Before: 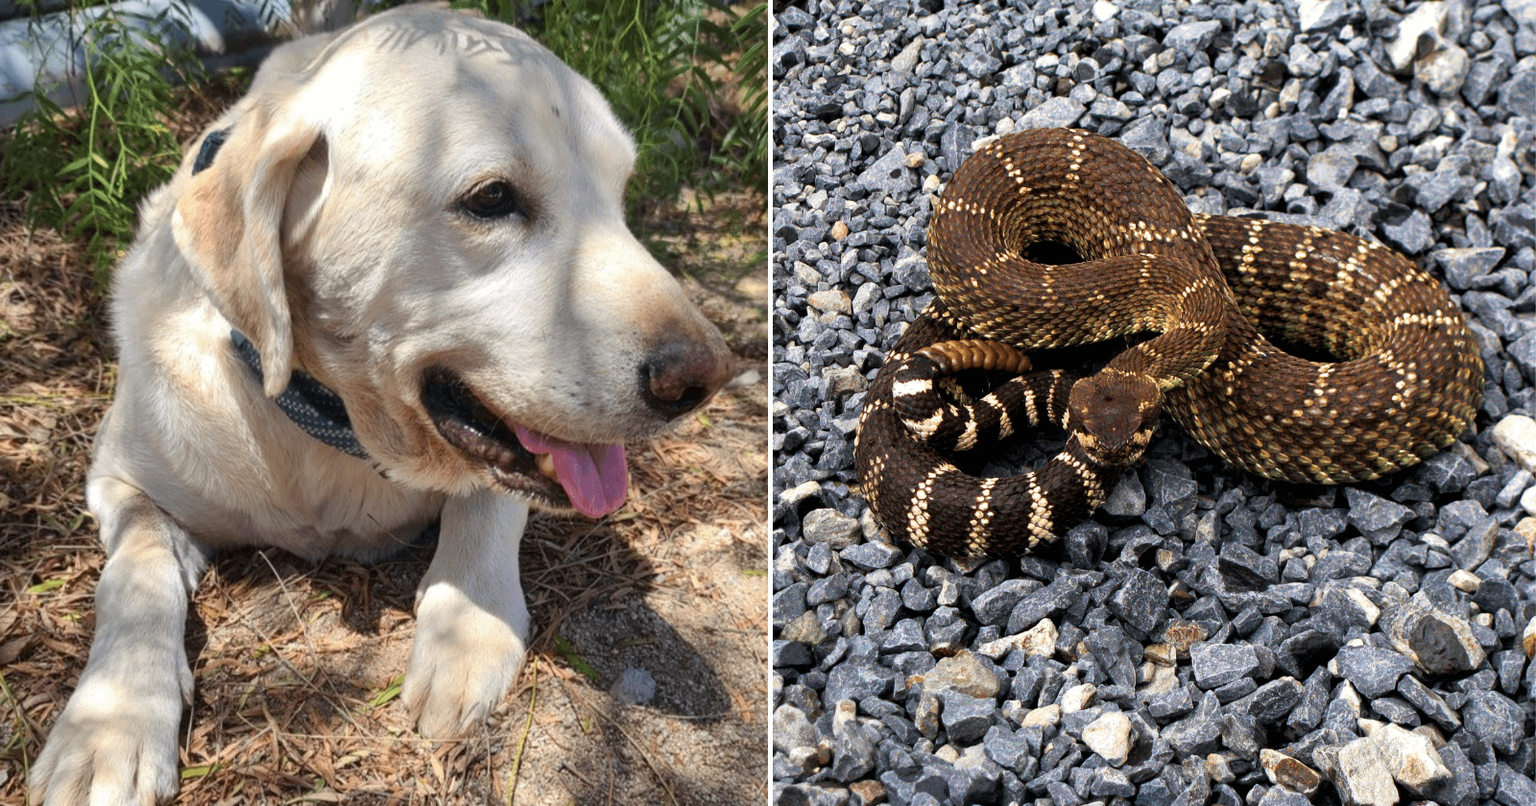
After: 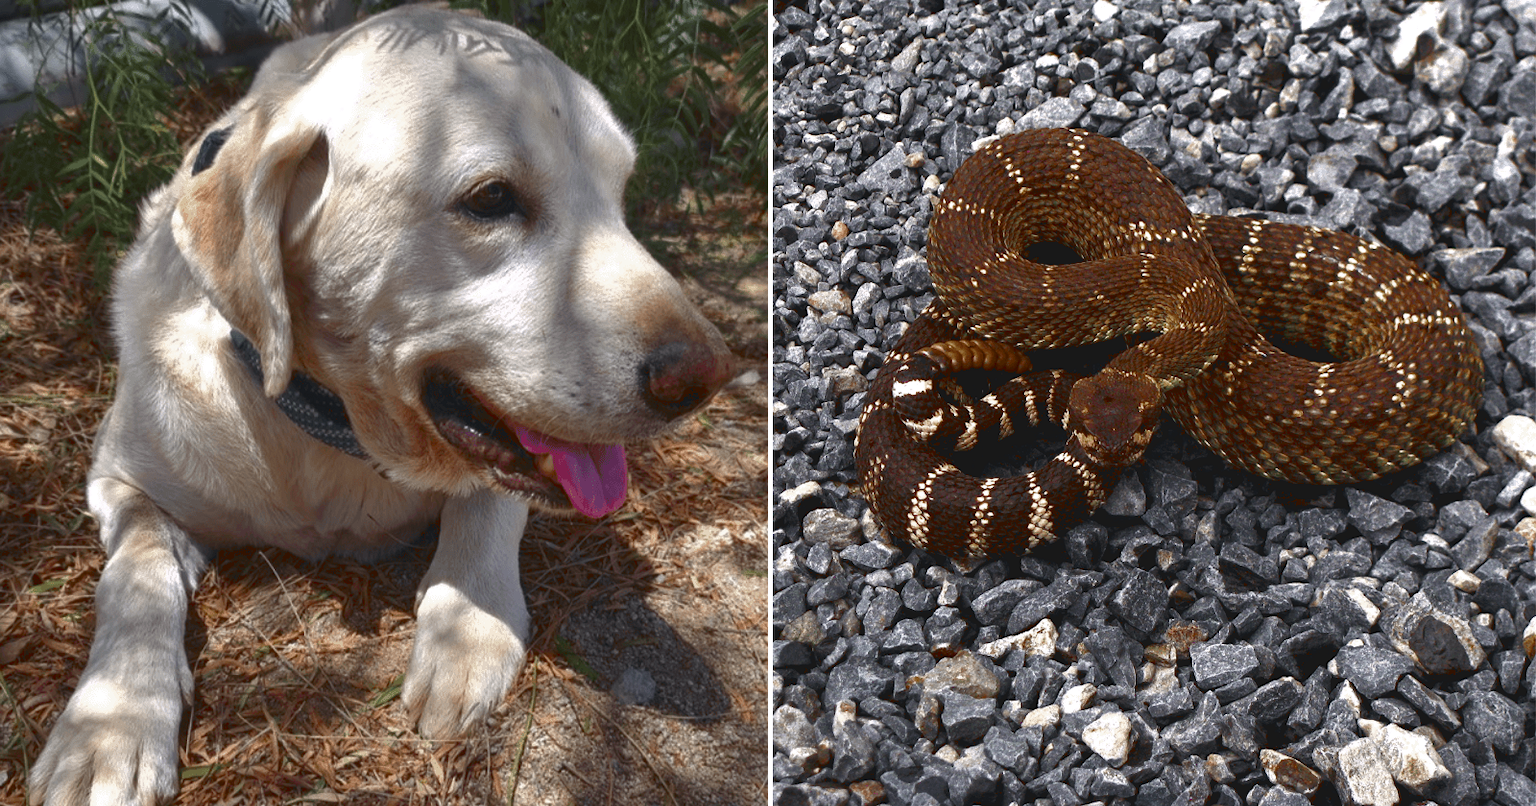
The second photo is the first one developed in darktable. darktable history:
tone curve: curves: ch0 [(0, 0.081) (0.483, 0.453) (0.881, 0.992)]
white balance: red 1.004, blue 1.024
contrast brightness saturation: brightness -0.09
rgb curve: curves: ch0 [(0, 0) (0.175, 0.154) (0.785, 0.663) (1, 1)]
color zones: curves: ch0 [(0, 0.48) (0.209, 0.398) (0.305, 0.332) (0.429, 0.493) (0.571, 0.5) (0.714, 0.5) (0.857, 0.5) (1, 0.48)]; ch1 [(0, 0.736) (0.143, 0.625) (0.225, 0.371) (0.429, 0.256) (0.571, 0.241) (0.714, 0.213) (0.857, 0.48) (1, 0.736)]; ch2 [(0, 0.448) (0.143, 0.498) (0.286, 0.5) (0.429, 0.5) (0.571, 0.5) (0.714, 0.5) (0.857, 0.5) (1, 0.448)]
